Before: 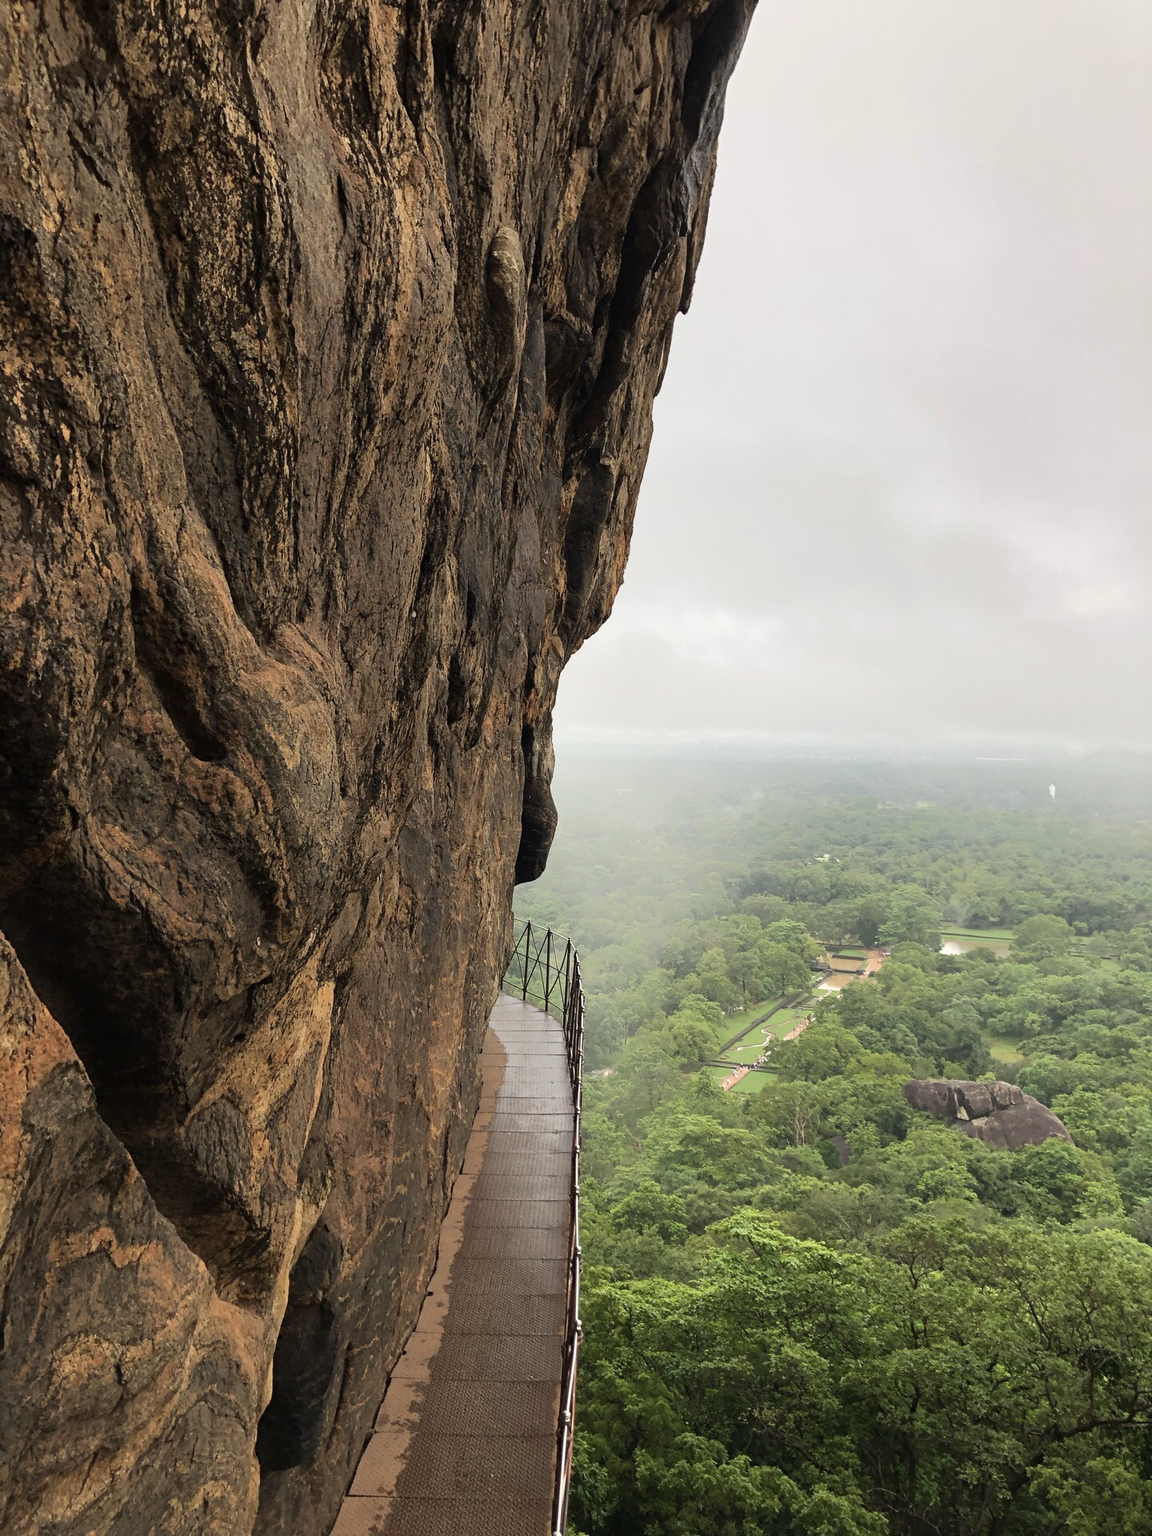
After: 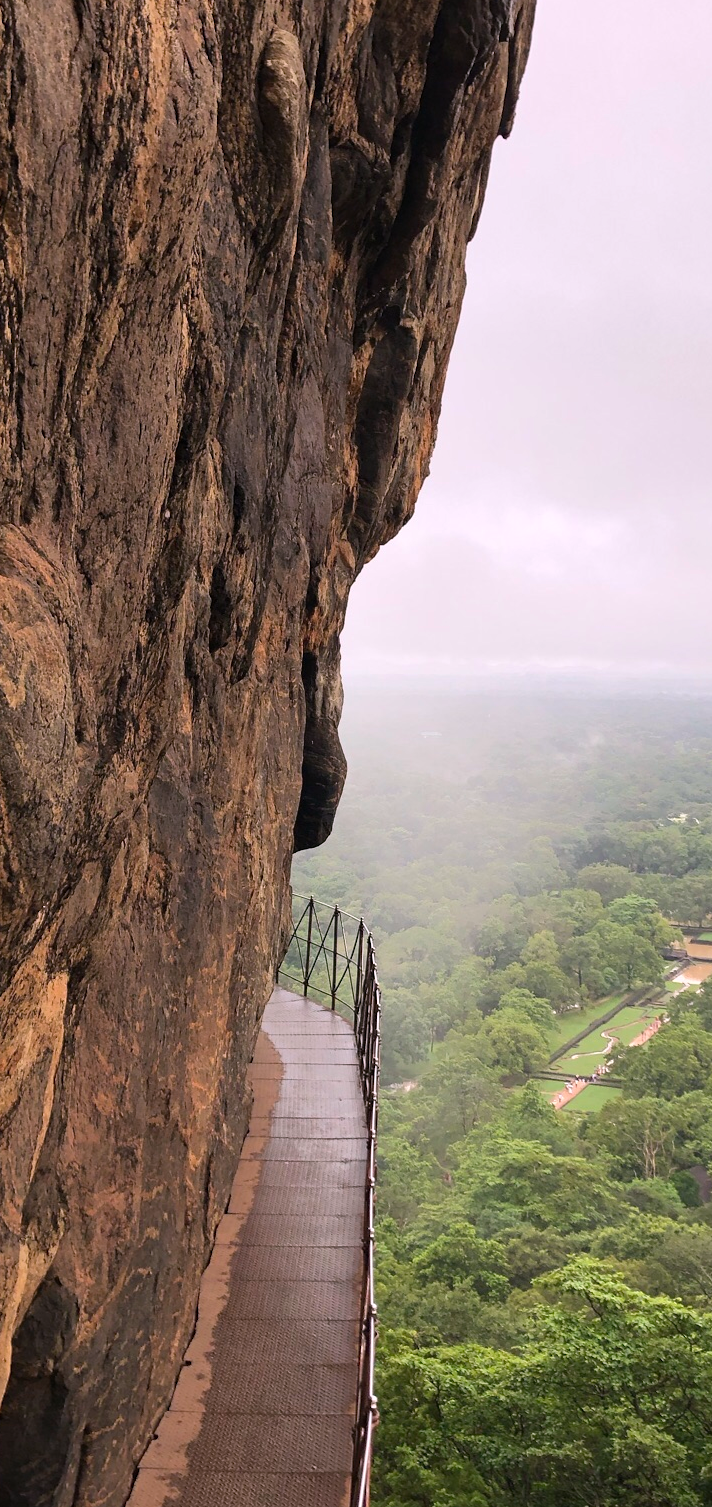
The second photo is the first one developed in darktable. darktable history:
white balance: red 1.05, blue 1.072
crop and rotate: angle 0.02°, left 24.353%, top 13.219%, right 26.156%, bottom 8.224%
